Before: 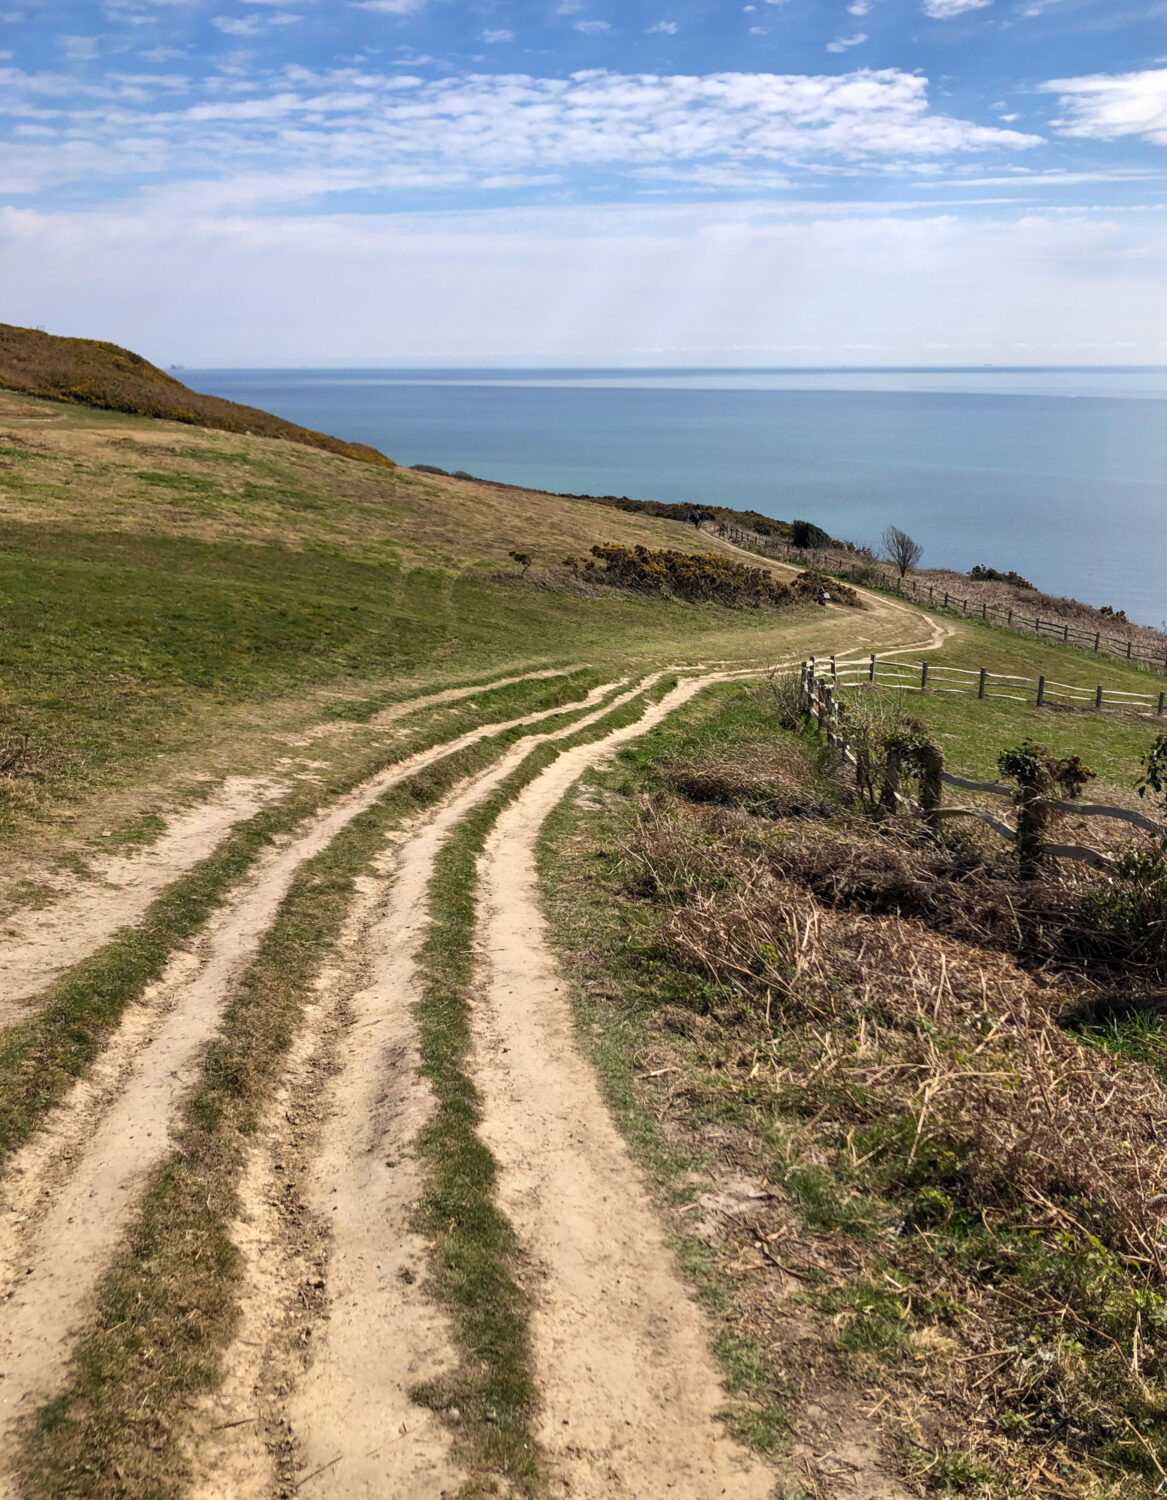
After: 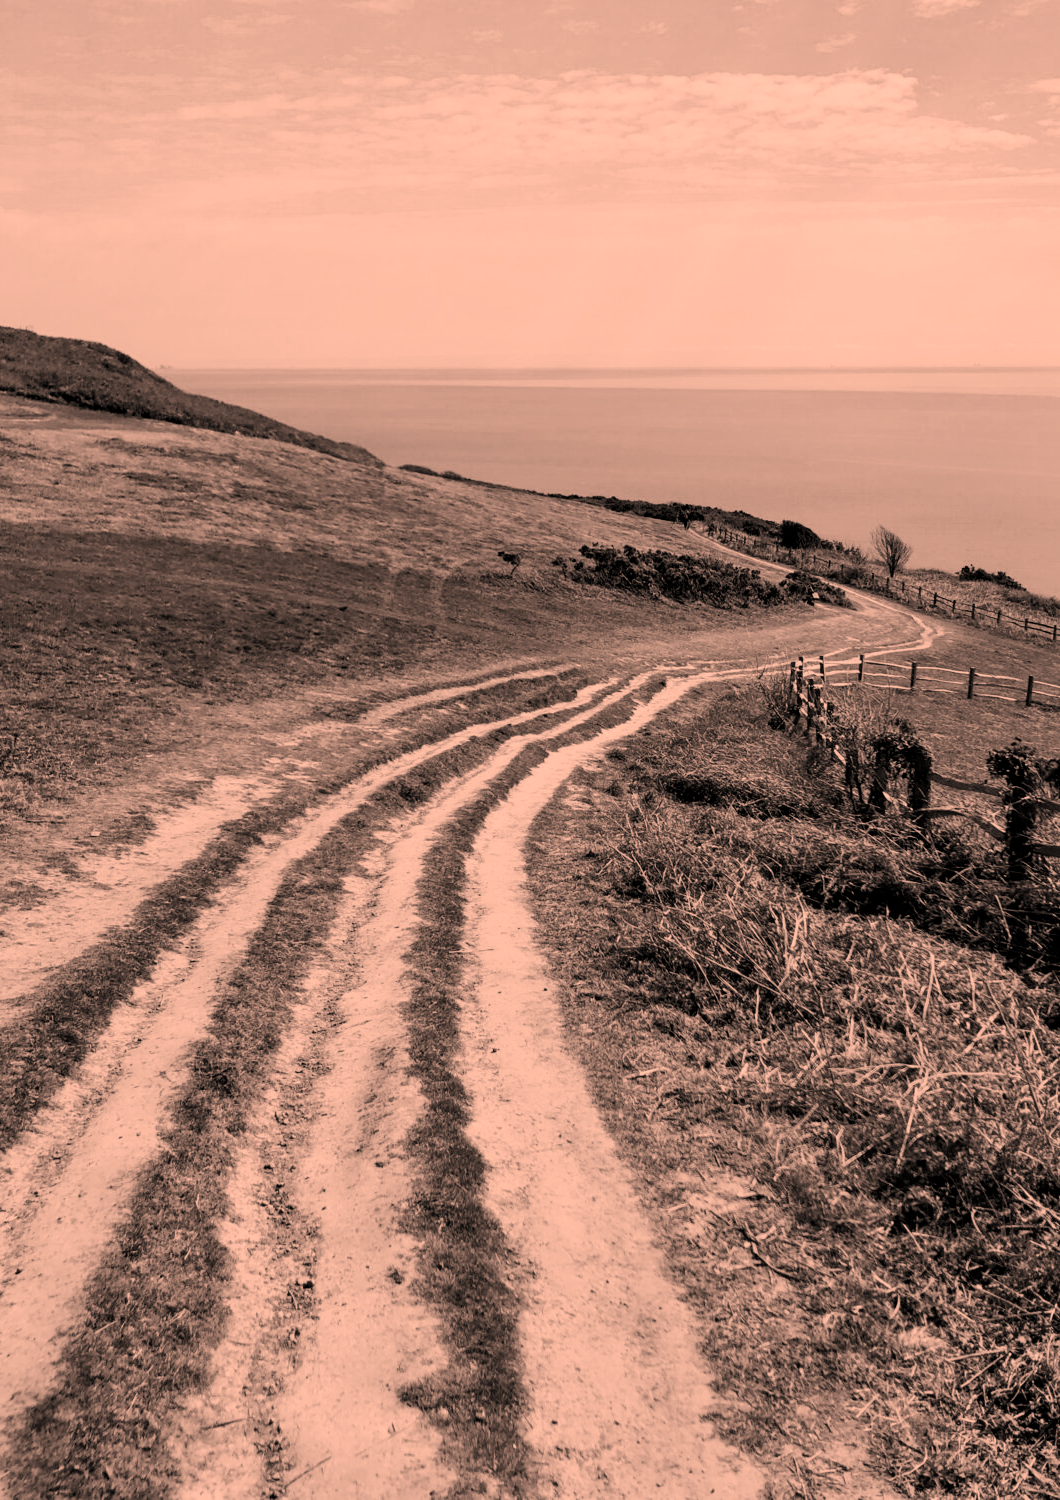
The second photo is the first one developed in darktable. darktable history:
crop and rotate: left 1.025%, right 8.074%
filmic rgb: black relative exposure -5.12 EV, white relative exposure 3.5 EV, hardness 3.17, contrast 1.188, highlights saturation mix -49.45%, color science v5 (2021), contrast in shadows safe, contrast in highlights safe
color correction: highlights a* 39.32, highlights b* 39.86, saturation 0.687
